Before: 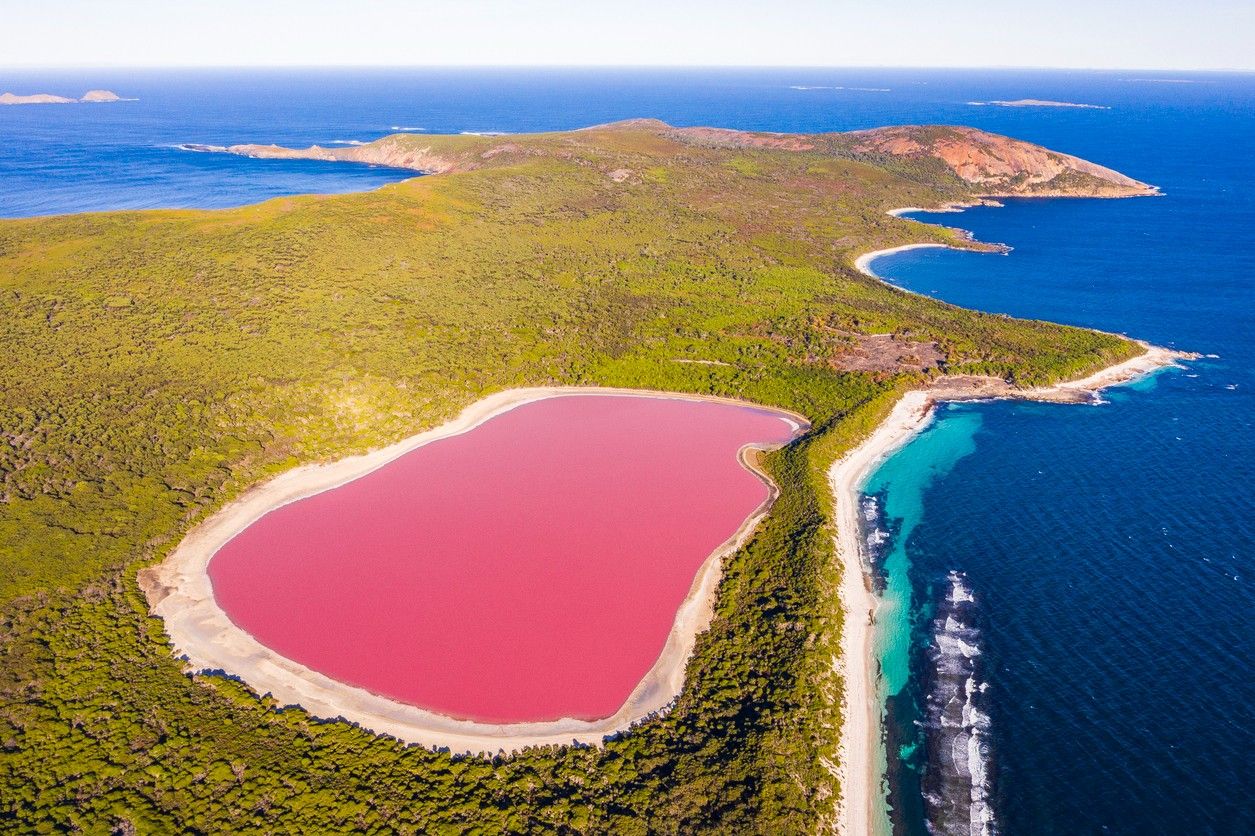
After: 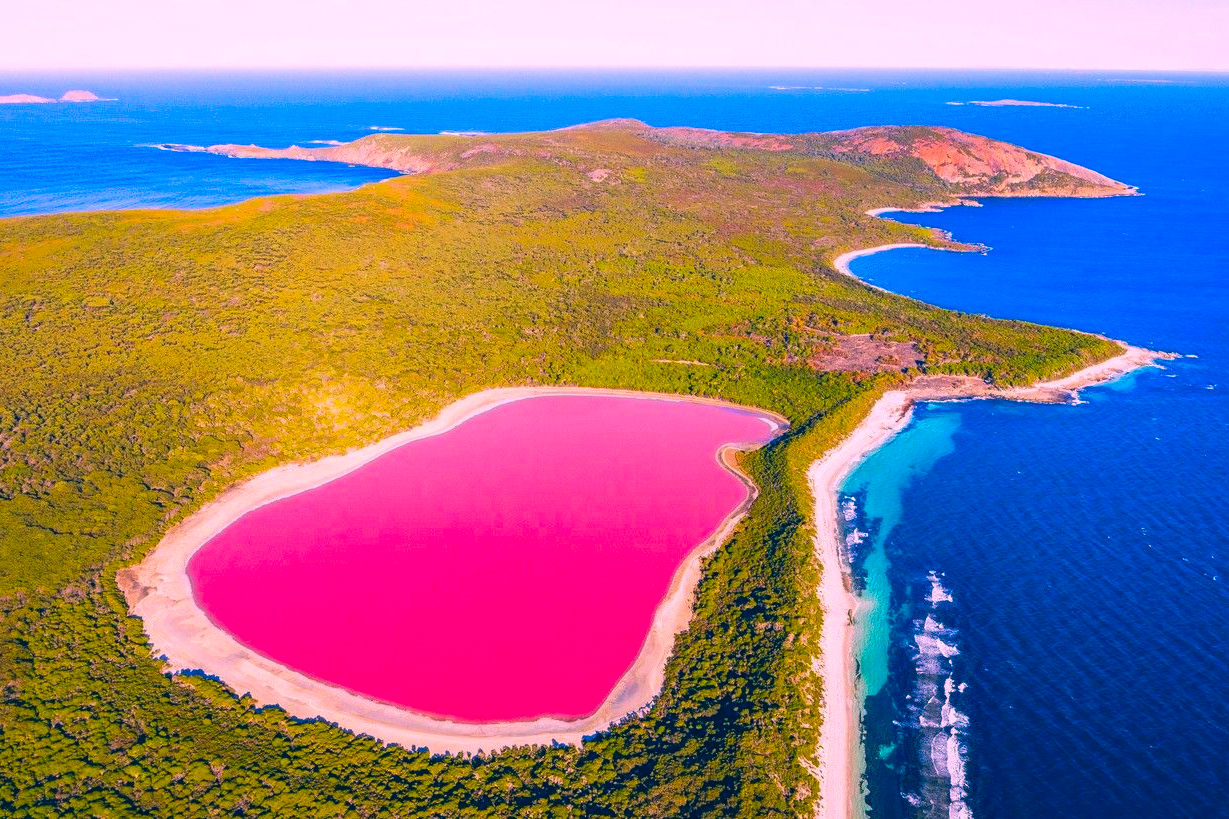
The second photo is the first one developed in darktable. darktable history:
color correction: highlights a* 17.03, highlights b* 0.205, shadows a* -15.38, shadows b* -14.56, saturation 1.5
crop: left 1.743%, right 0.268%, bottom 2.011%
white balance: red 0.976, blue 1.04
